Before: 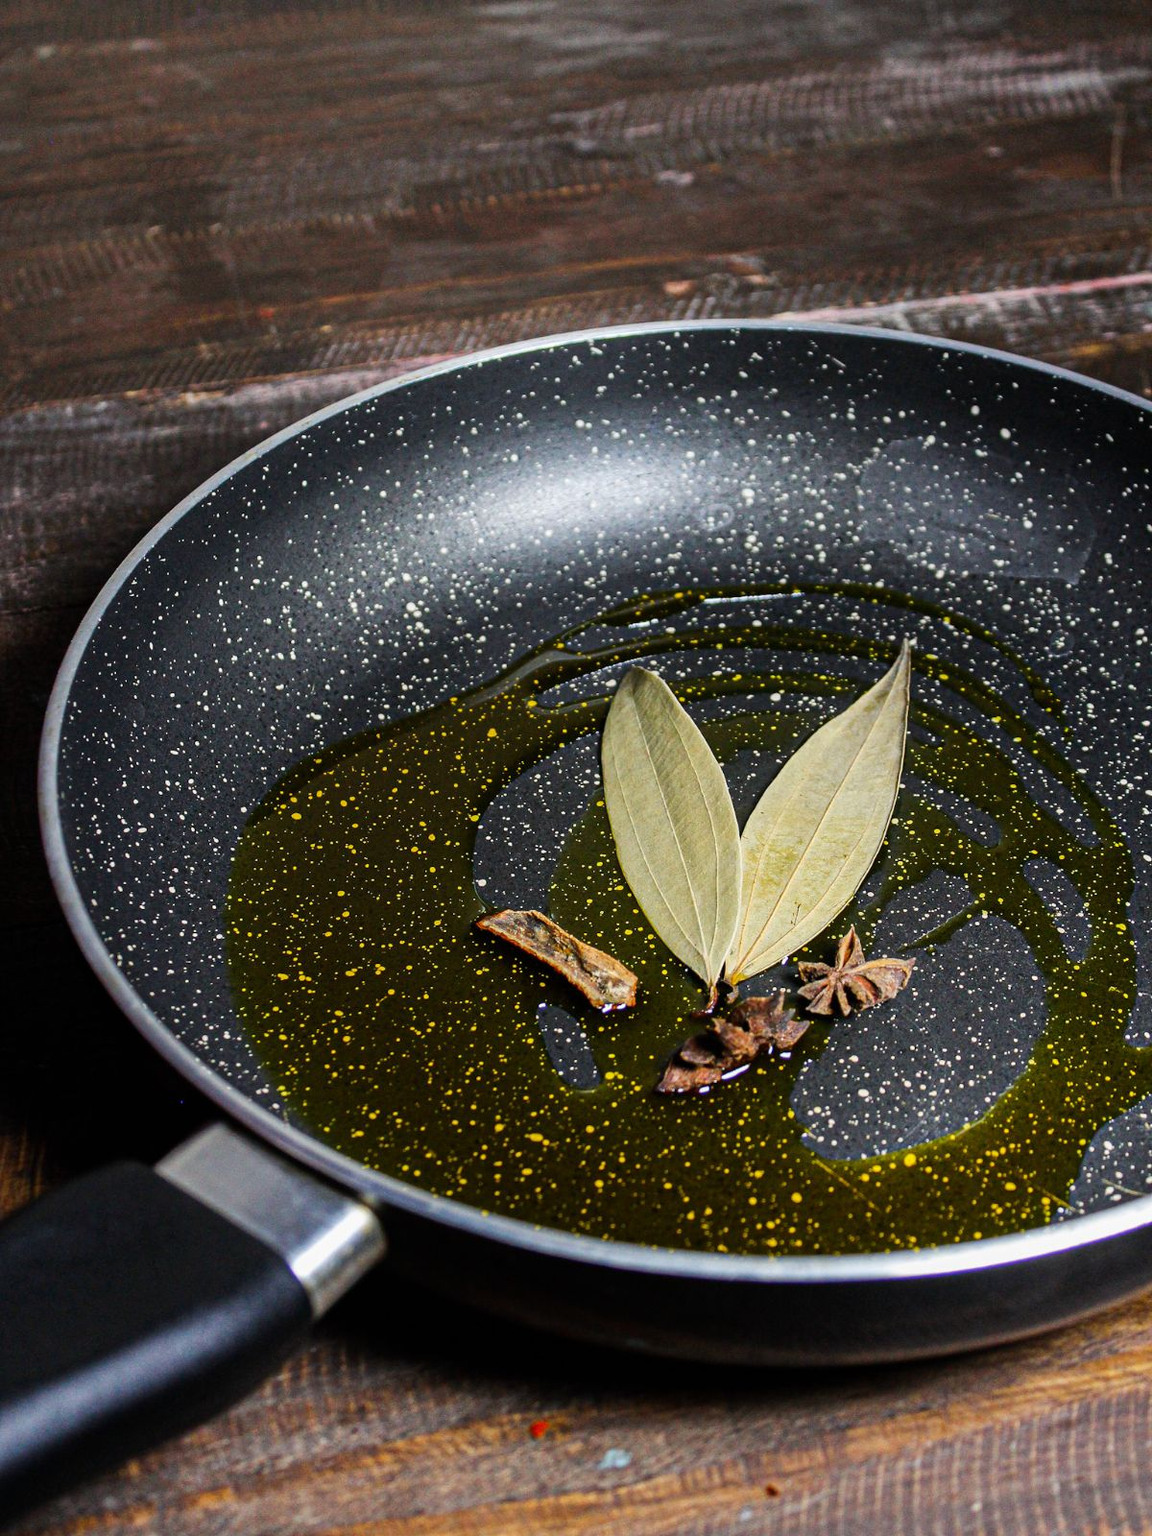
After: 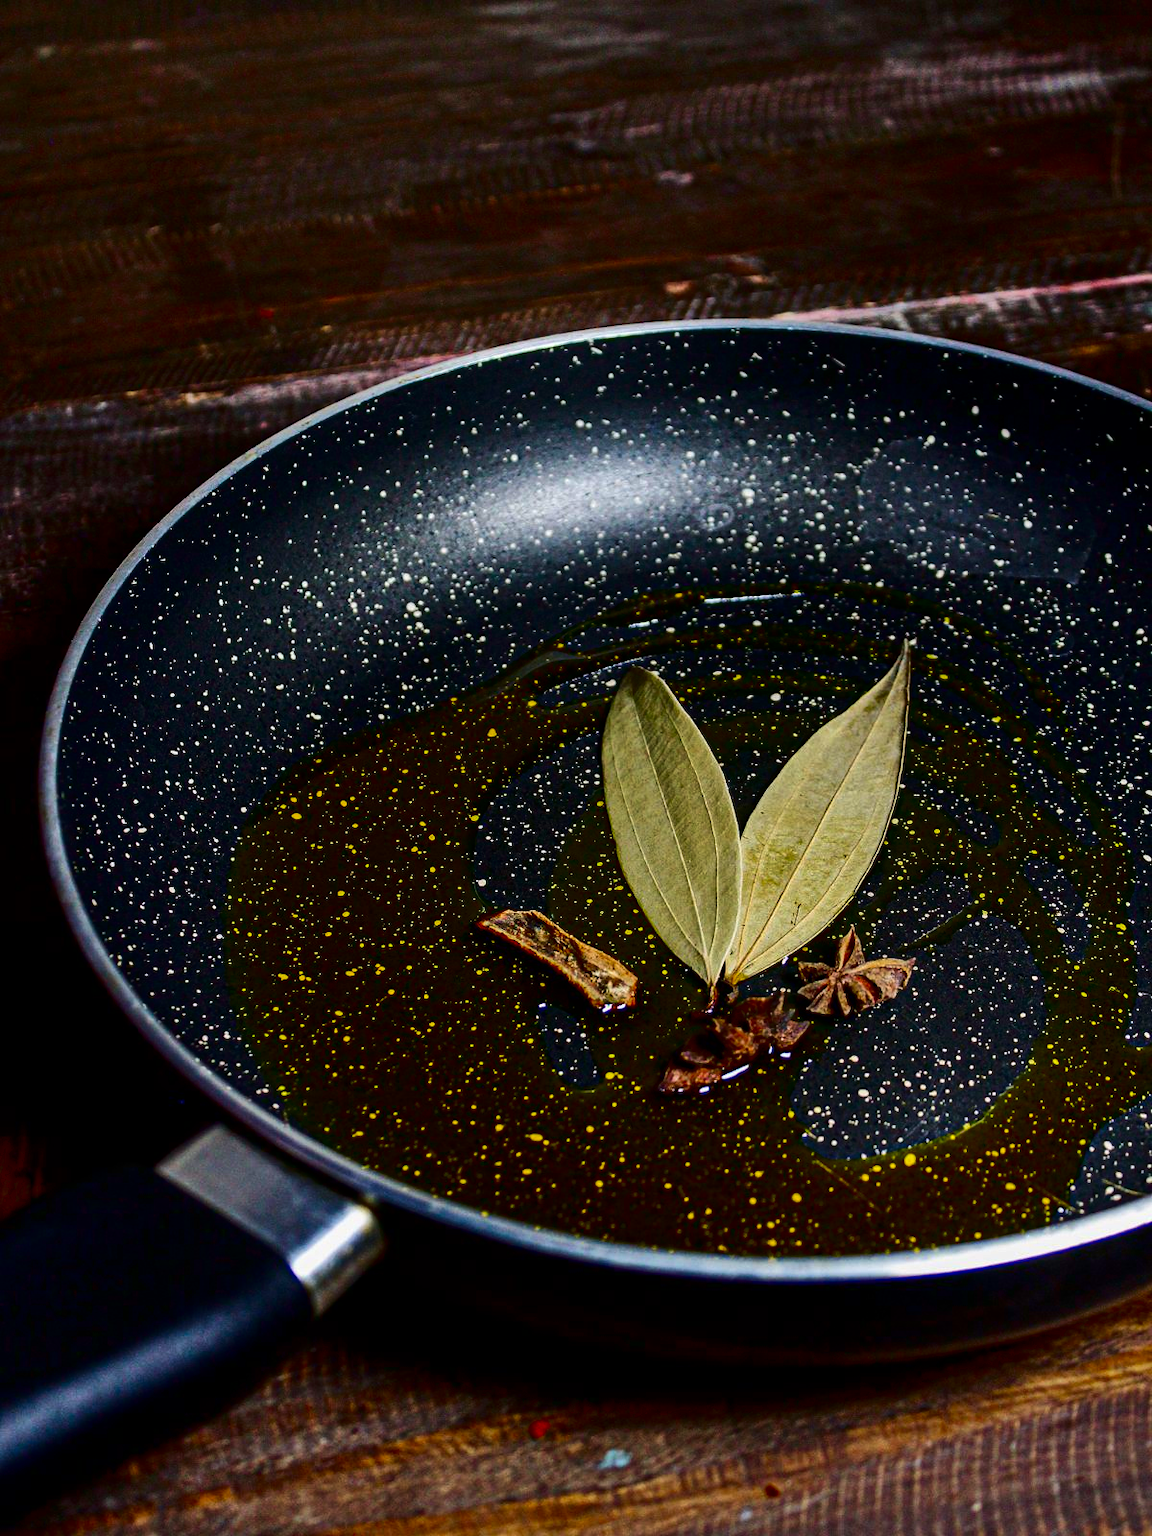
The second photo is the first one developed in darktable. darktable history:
velvia: strength 29%
shadows and highlights: shadows 35, highlights -35, soften with gaussian
contrast brightness saturation: contrast 0.09, brightness -0.59, saturation 0.17
